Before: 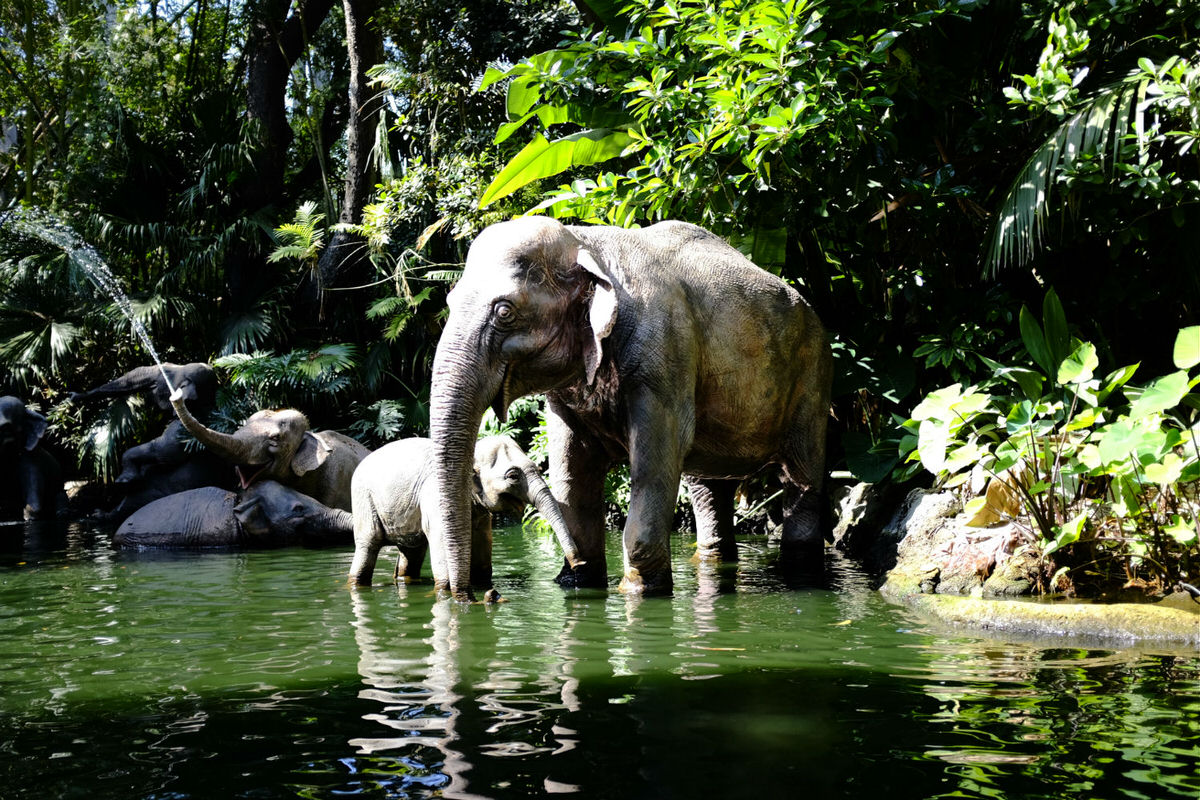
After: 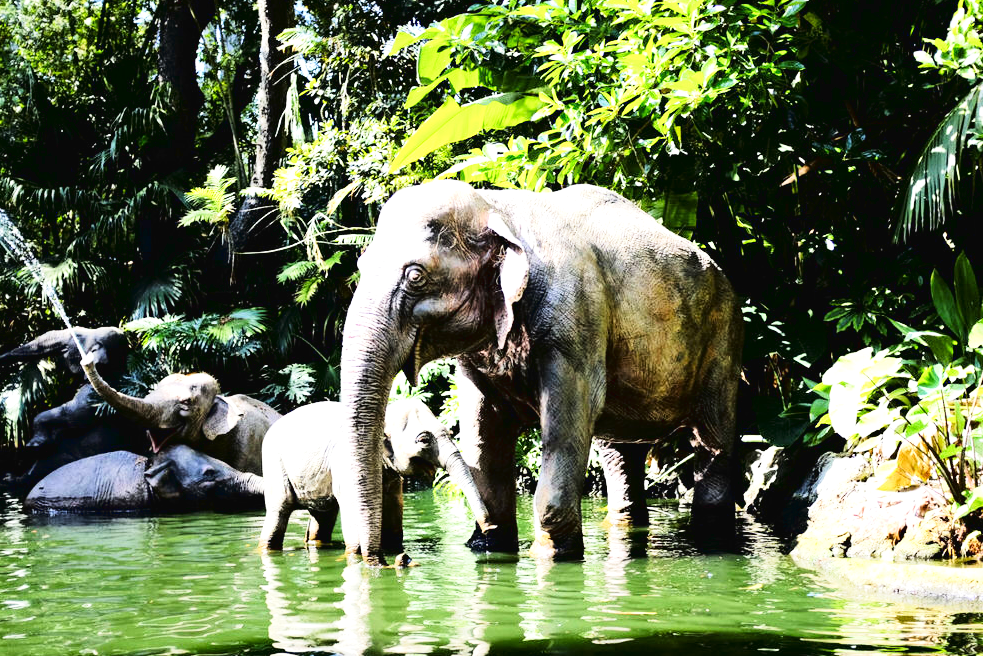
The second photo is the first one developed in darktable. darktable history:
exposure: black level correction 0.001, exposure 0.965 EV, compensate exposure bias true, compensate highlight preservation false
tone curve: curves: ch0 [(0, 0.023) (0.104, 0.058) (0.21, 0.162) (0.469, 0.524) (0.579, 0.65) (0.725, 0.8) (0.858, 0.903) (1, 0.974)]; ch1 [(0, 0) (0.414, 0.395) (0.447, 0.447) (0.502, 0.501) (0.521, 0.512) (0.566, 0.566) (0.618, 0.61) (0.654, 0.642) (1, 1)]; ch2 [(0, 0) (0.369, 0.388) (0.437, 0.453) (0.492, 0.485) (0.524, 0.508) (0.553, 0.566) (0.583, 0.608) (1, 1)], color space Lab, linked channels, preserve colors none
base curve: curves: ch0 [(0, 0) (0.666, 0.806) (1, 1)], preserve colors none
crop and rotate: left 7.467%, top 4.611%, right 10.533%, bottom 13.273%
